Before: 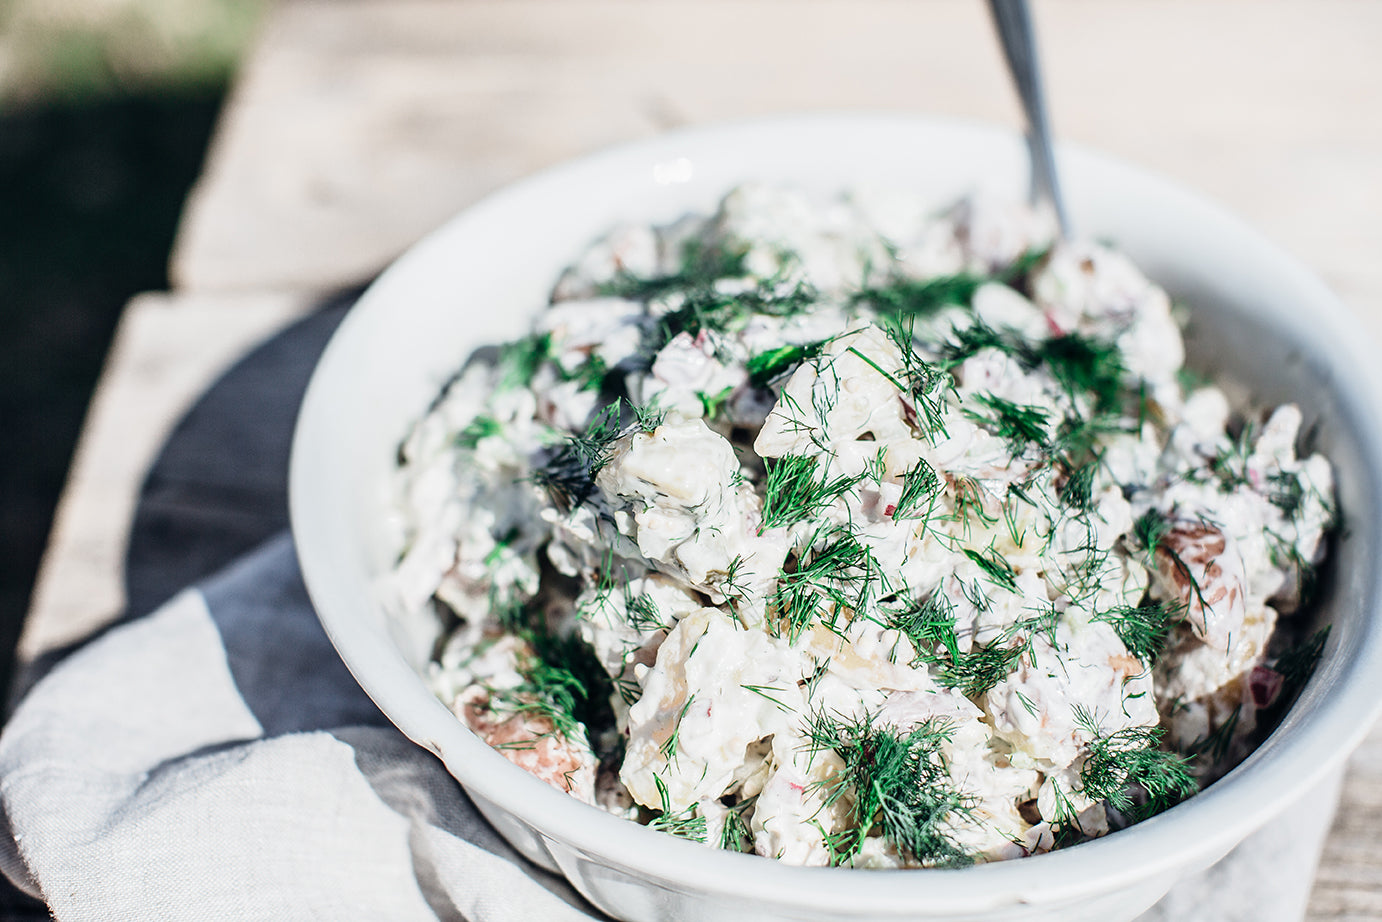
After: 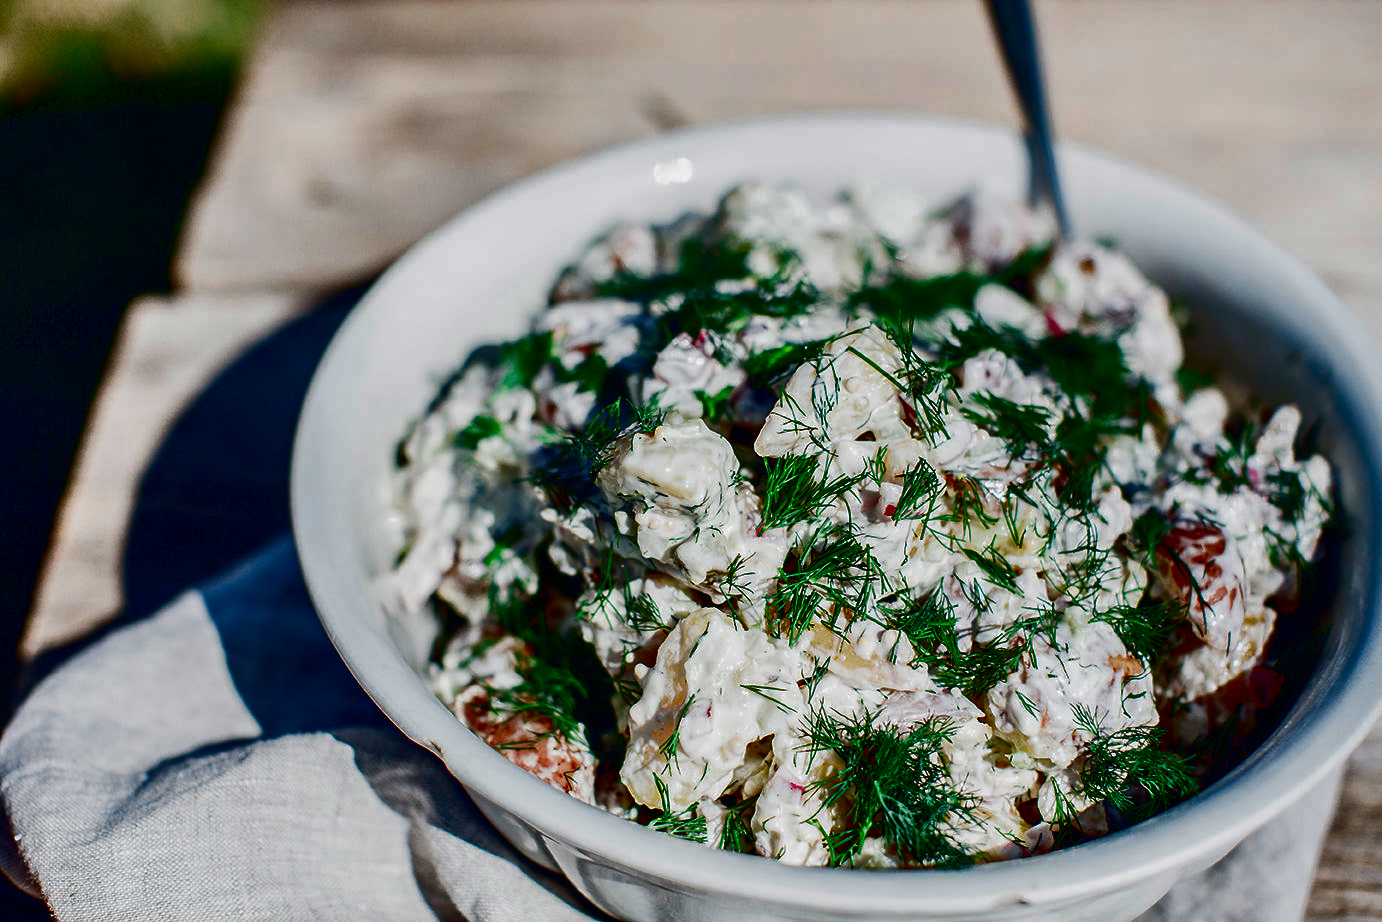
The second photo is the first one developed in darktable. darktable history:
shadows and highlights: soften with gaussian
white balance: emerald 1
contrast brightness saturation: brightness -1, saturation 1
